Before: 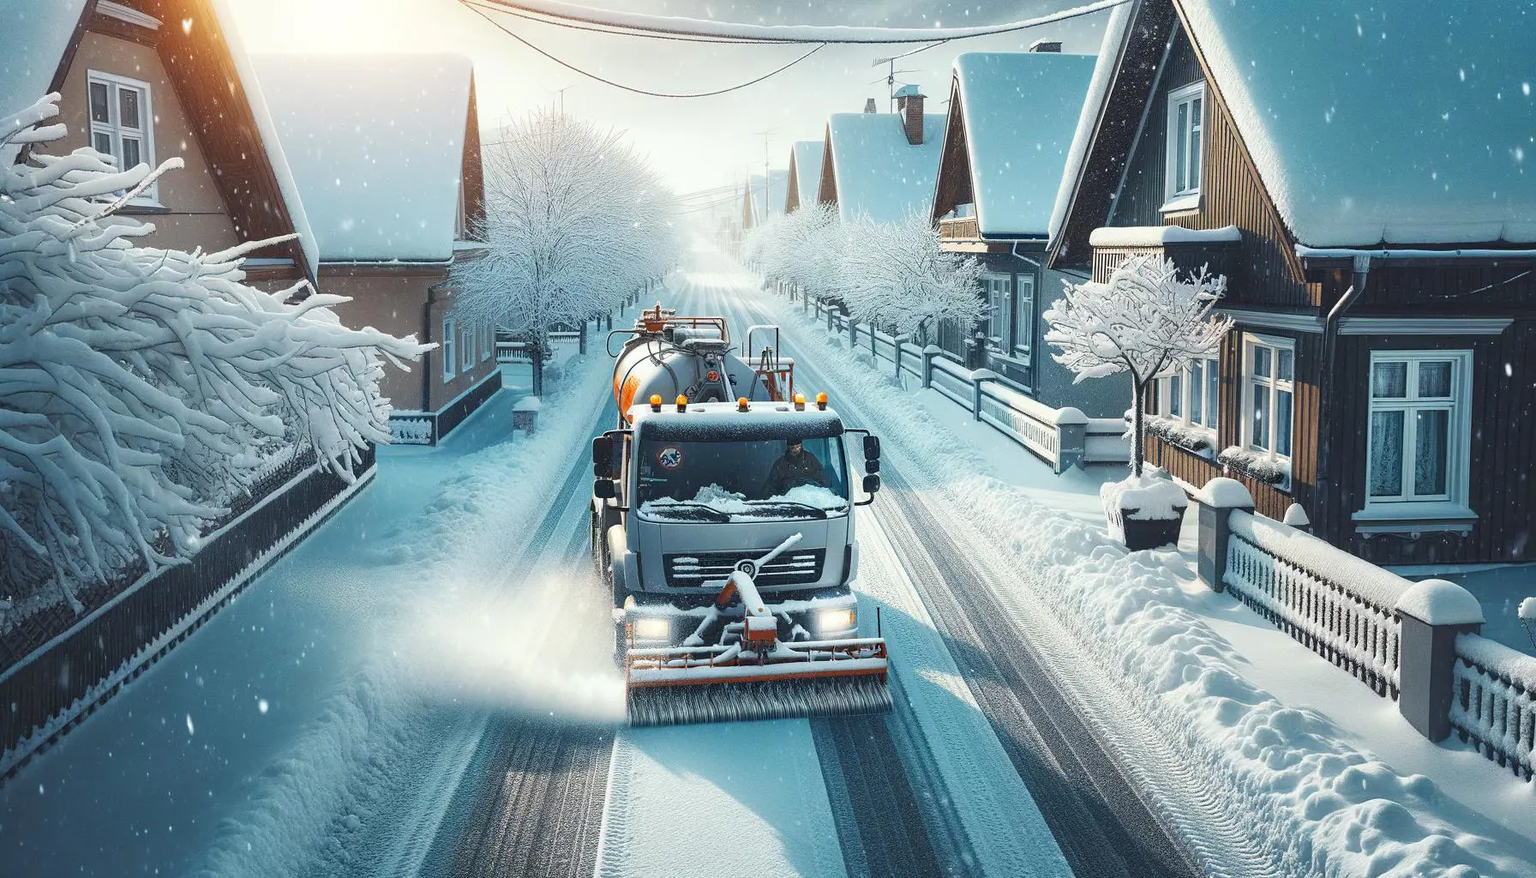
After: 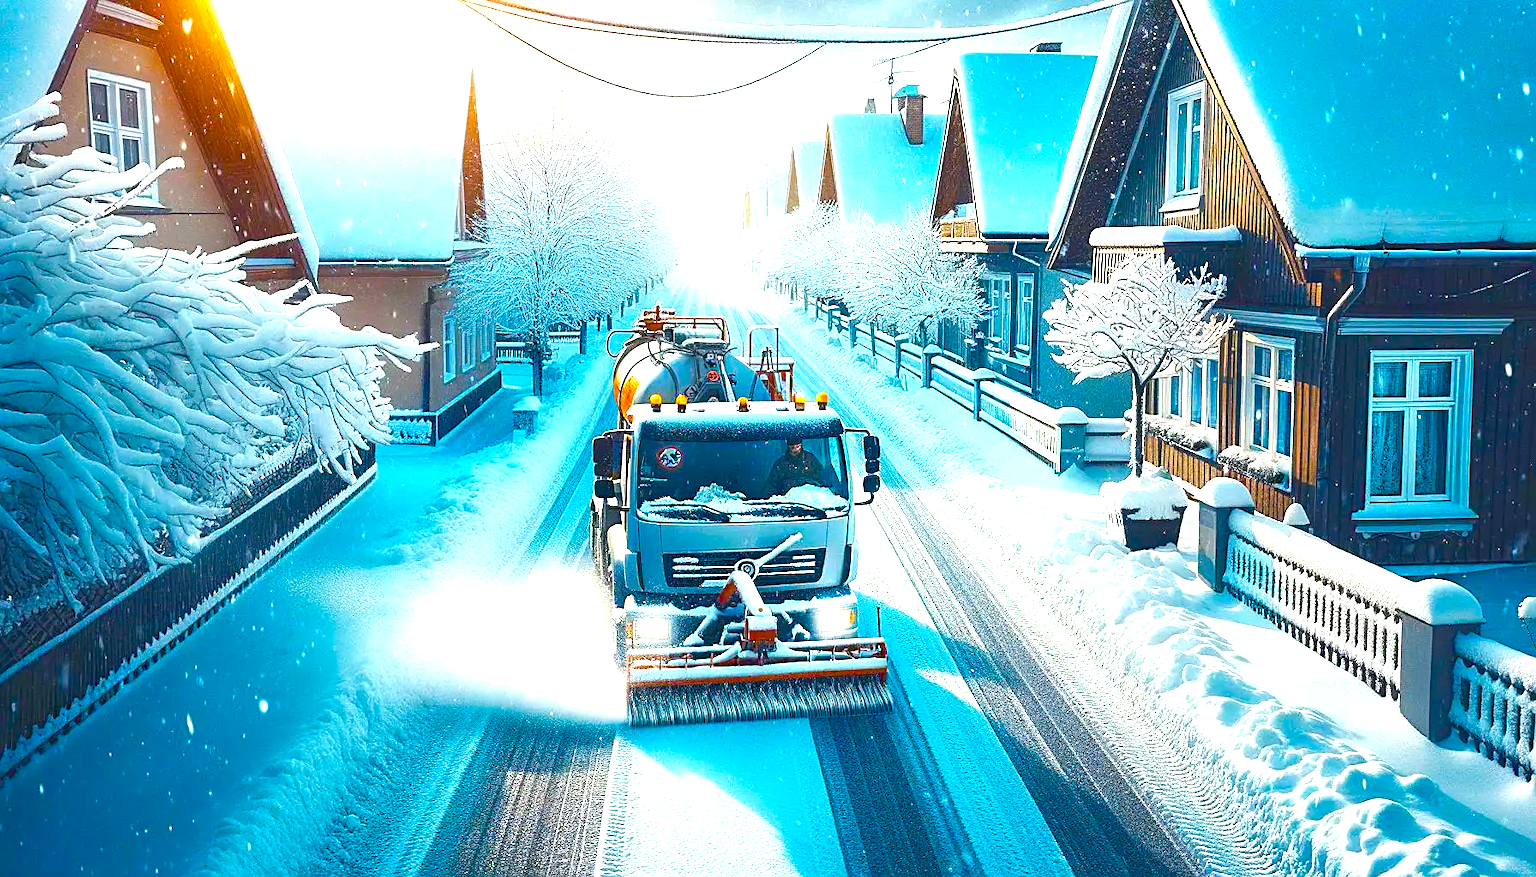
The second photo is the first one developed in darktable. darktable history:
sharpen: on, module defaults
color balance rgb: linear chroma grading › global chroma 25%, perceptual saturation grading › global saturation 40%, perceptual saturation grading › highlights -50%, perceptual saturation grading › shadows 30%, perceptual brilliance grading › global brilliance 25%, global vibrance 60%
